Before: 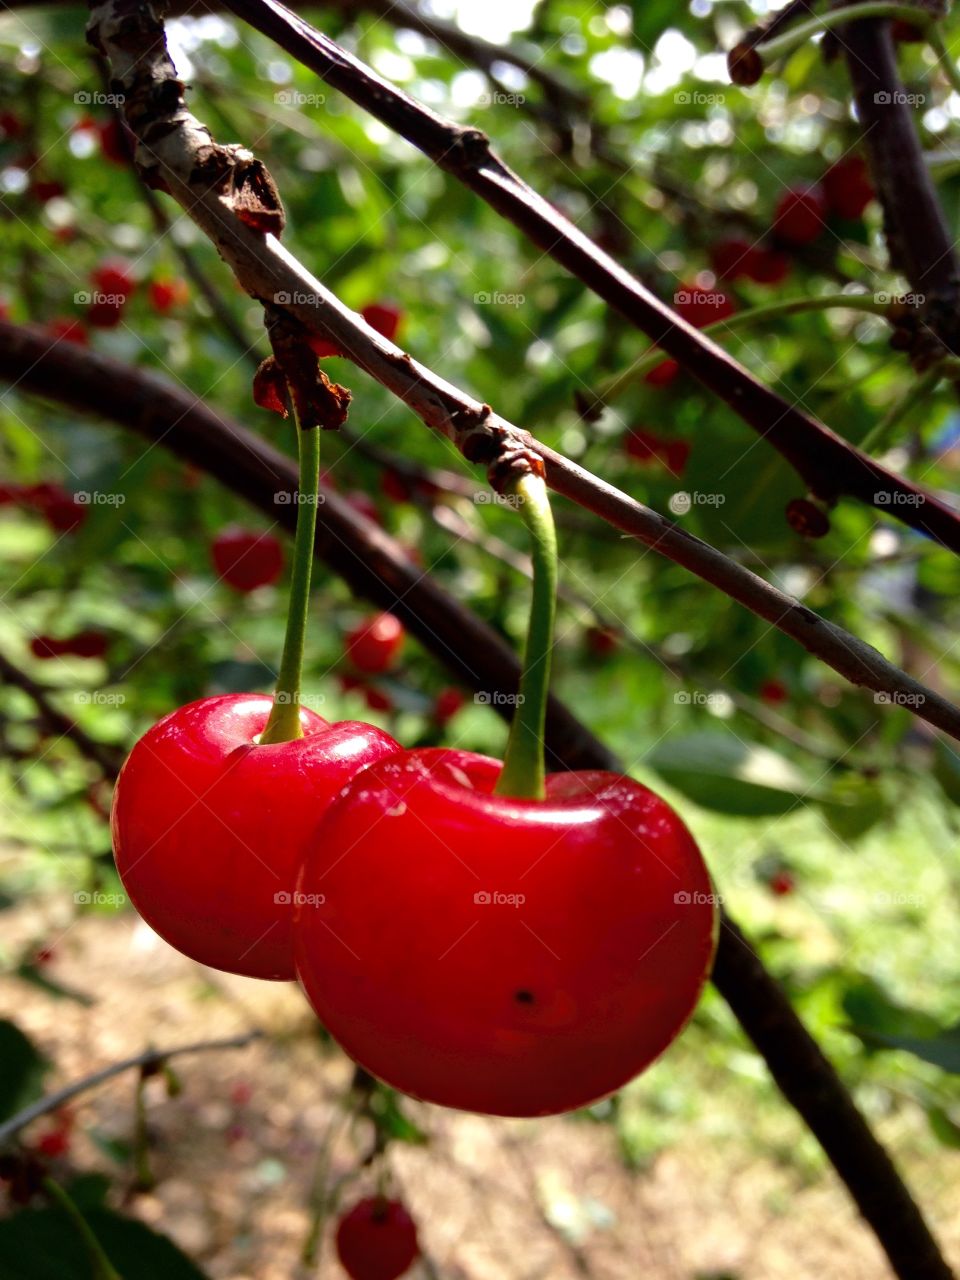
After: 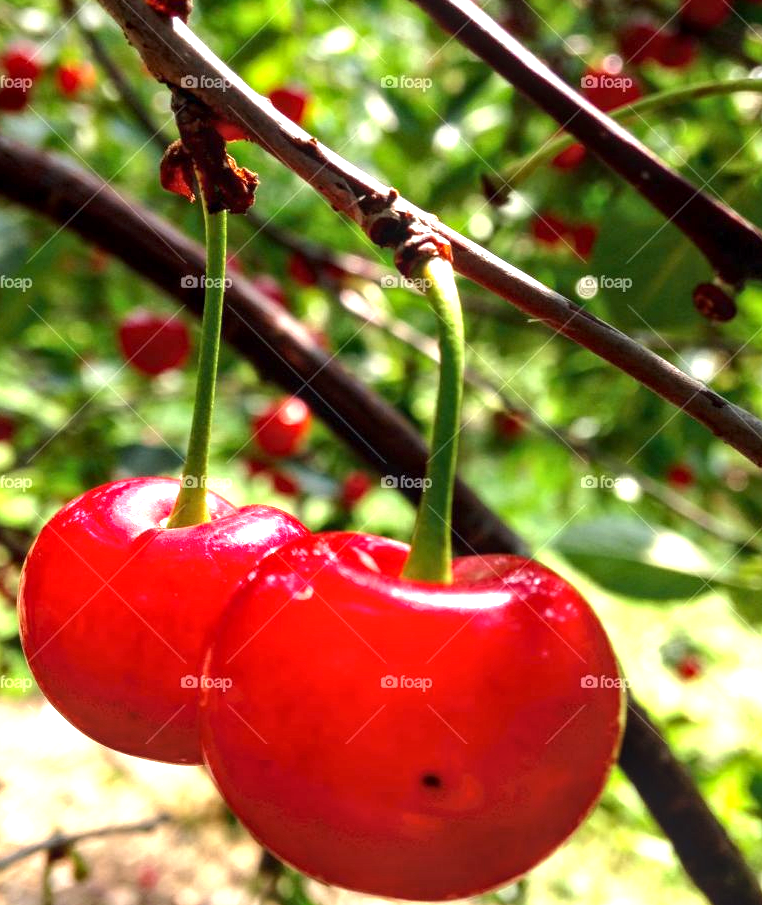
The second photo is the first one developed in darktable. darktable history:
local contrast: on, module defaults
crop: left 9.712%, top 16.928%, right 10.845%, bottom 12.332%
exposure: exposure 1.2 EV, compensate highlight preservation false
